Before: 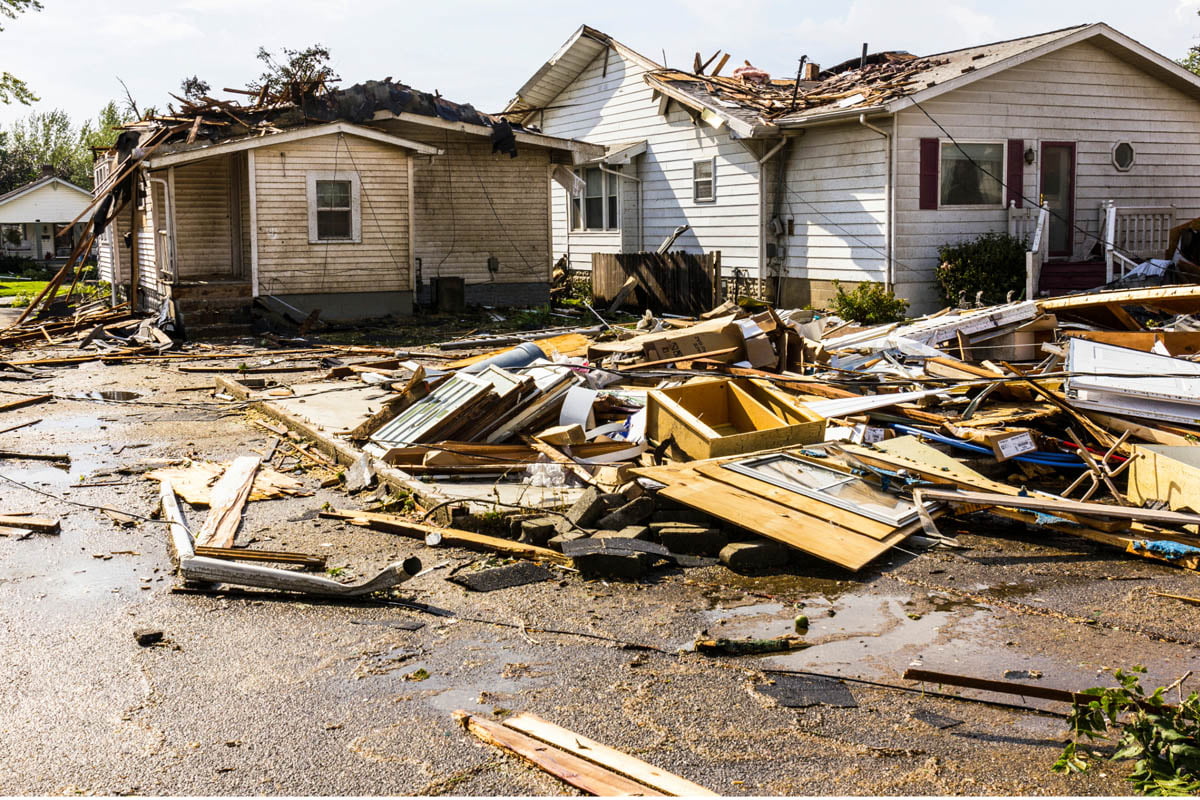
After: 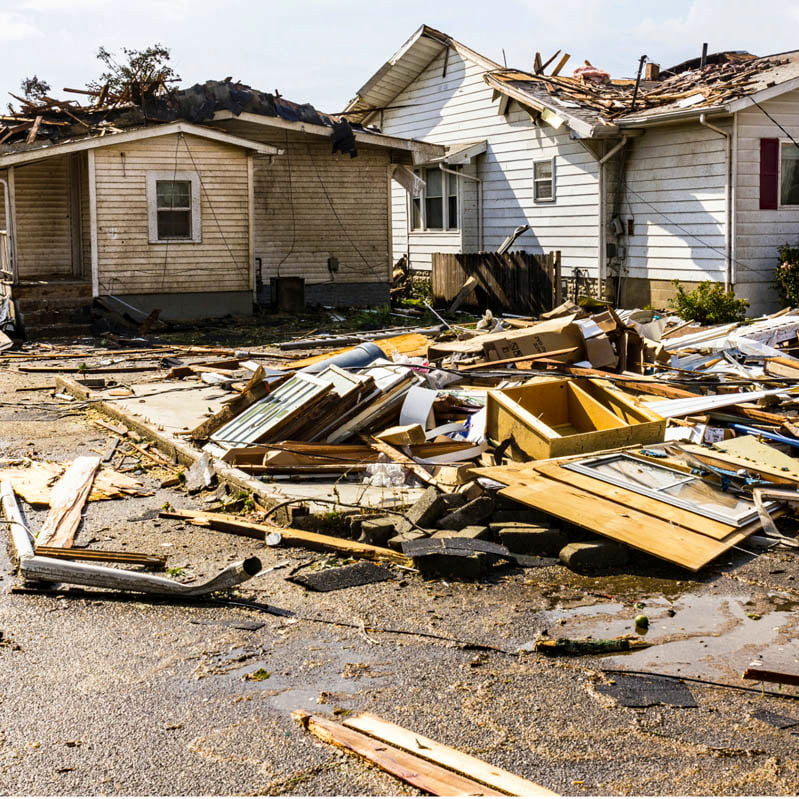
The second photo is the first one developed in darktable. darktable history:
crop and rotate: left 13.363%, right 19.995%
haze removal: compatibility mode true, adaptive false
